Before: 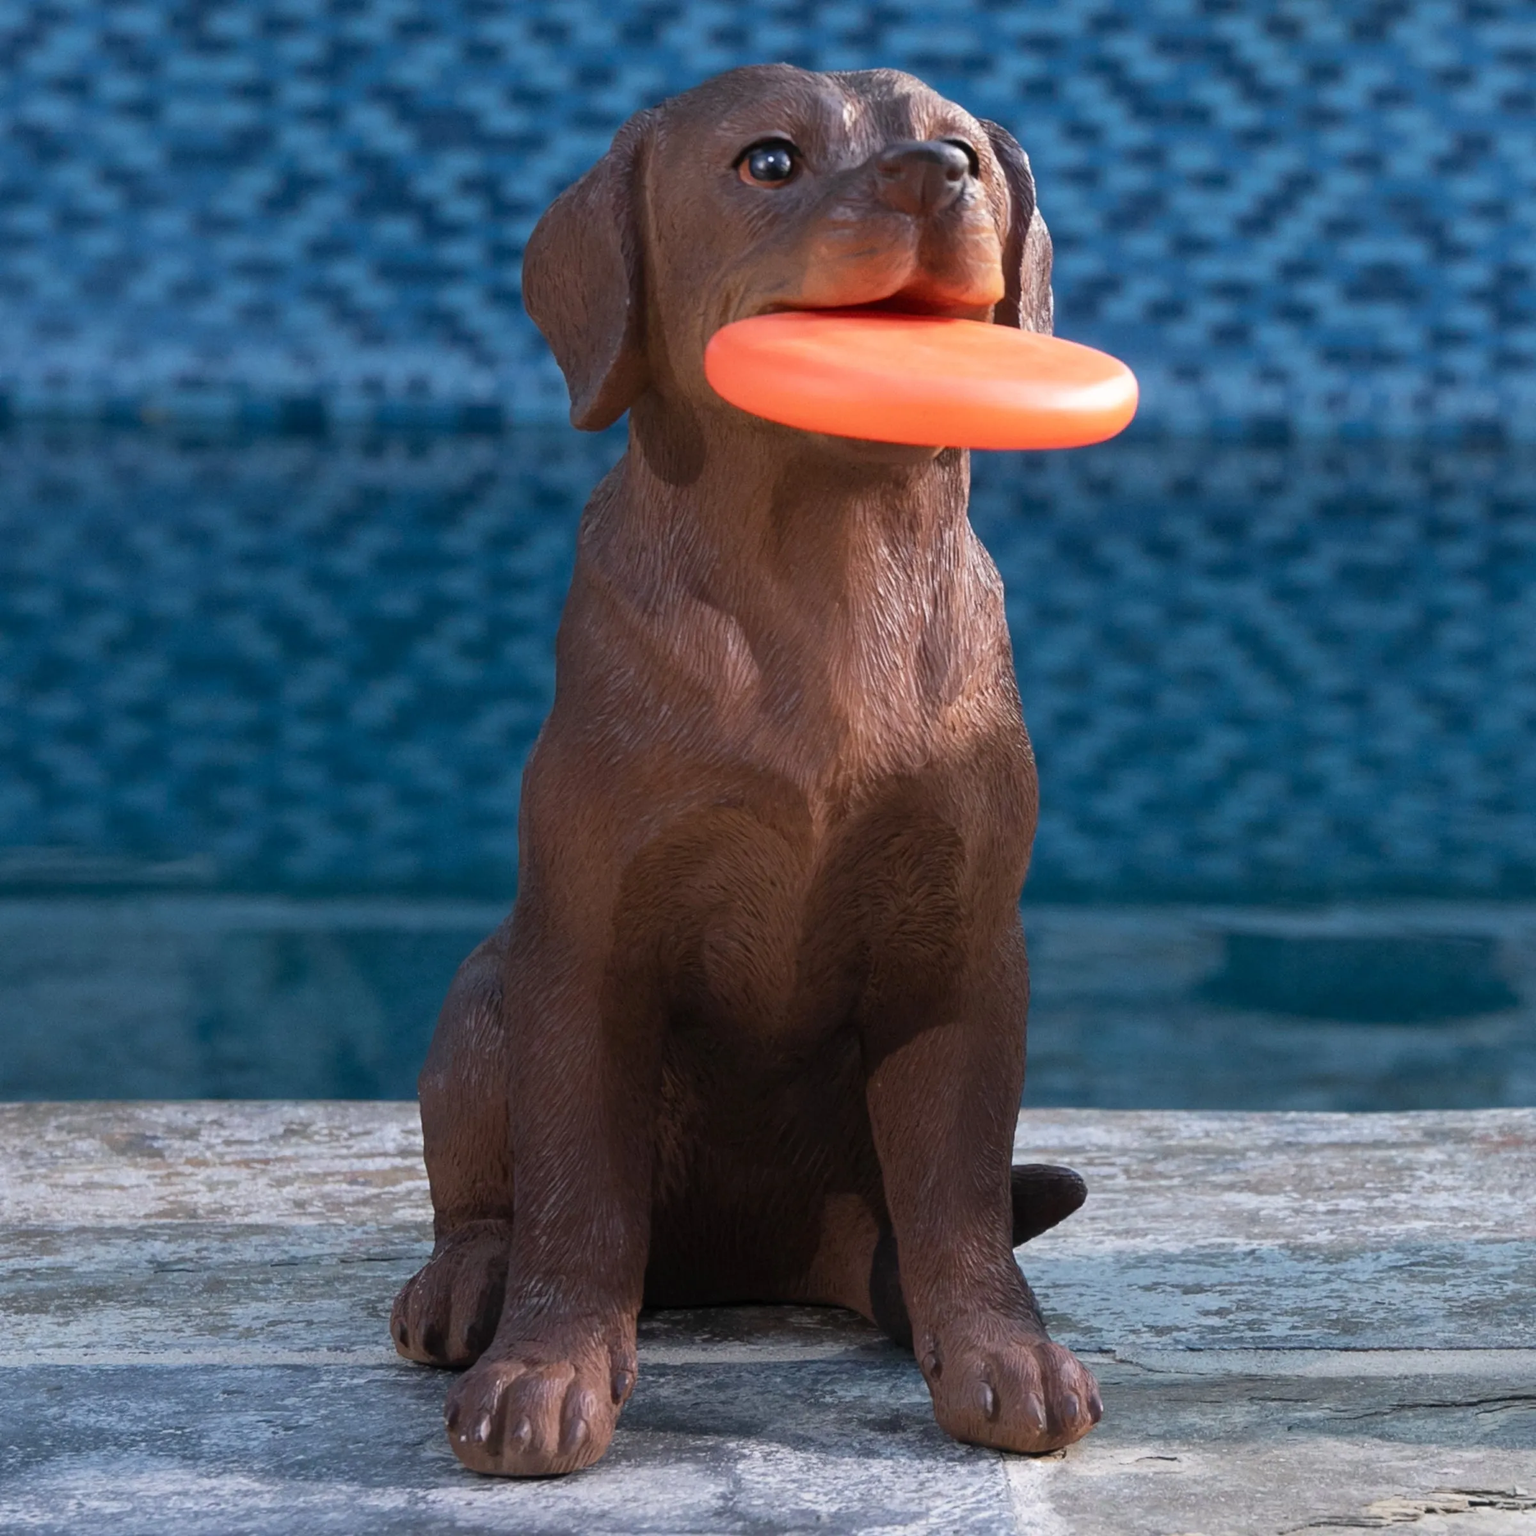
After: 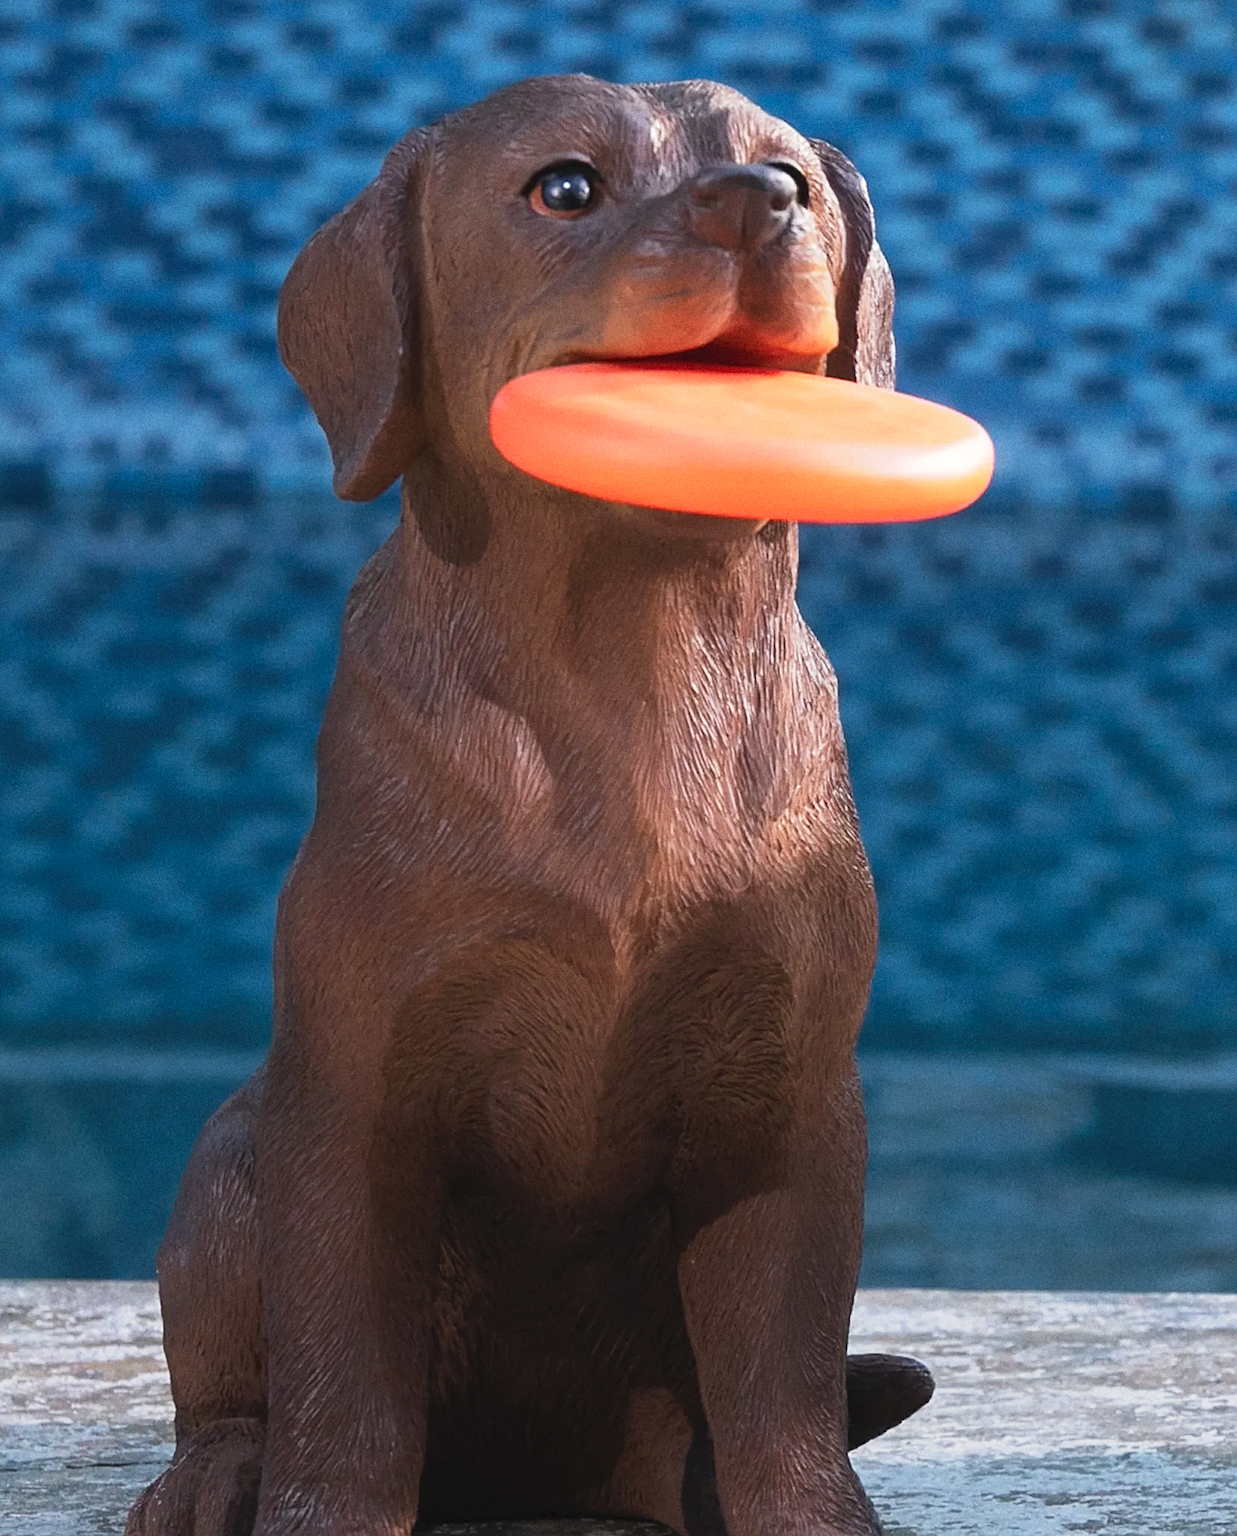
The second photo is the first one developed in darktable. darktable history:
tone curve: curves: ch0 [(0, 0) (0.003, 0.045) (0.011, 0.051) (0.025, 0.057) (0.044, 0.074) (0.069, 0.096) (0.1, 0.125) (0.136, 0.16) (0.177, 0.201) (0.224, 0.242) (0.277, 0.299) (0.335, 0.362) (0.399, 0.432) (0.468, 0.512) (0.543, 0.601) (0.623, 0.691) (0.709, 0.786) (0.801, 0.876) (0.898, 0.927) (1, 1)], preserve colors none
grain: on, module defaults
sharpen: on, module defaults
crop: left 18.479%, right 12.2%, bottom 13.971%
